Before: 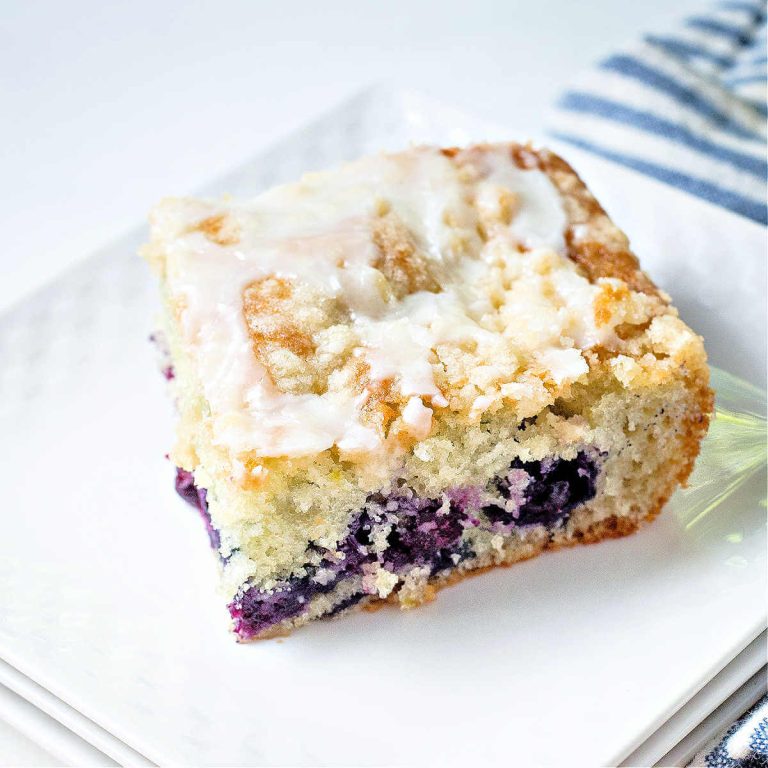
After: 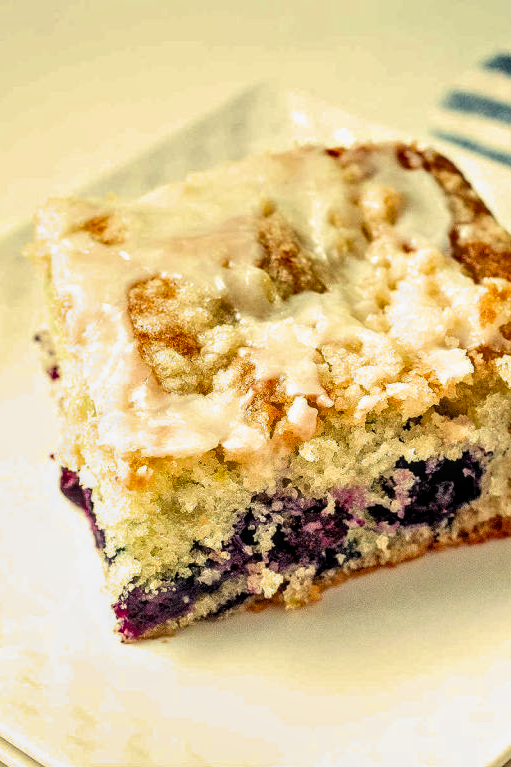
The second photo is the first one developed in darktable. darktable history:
crop and rotate: left 15.055%, right 18.278%
contrast brightness saturation: saturation 0.1
local contrast: on, module defaults
filmic rgb: middle gray luminance 18.42%, black relative exposure -11.45 EV, white relative exposure 2.55 EV, threshold 6 EV, target black luminance 0%, hardness 8.41, latitude 99%, contrast 1.084, shadows ↔ highlights balance 0.505%, add noise in highlights 0, preserve chrominance max RGB, color science v3 (2019), use custom middle-gray values true, iterations of high-quality reconstruction 0, contrast in highlights soft, enable highlight reconstruction true
color balance rgb: linear chroma grading › shadows -3%, linear chroma grading › highlights -4%
shadows and highlights: soften with gaussian
white balance: red 1.08, blue 0.791
